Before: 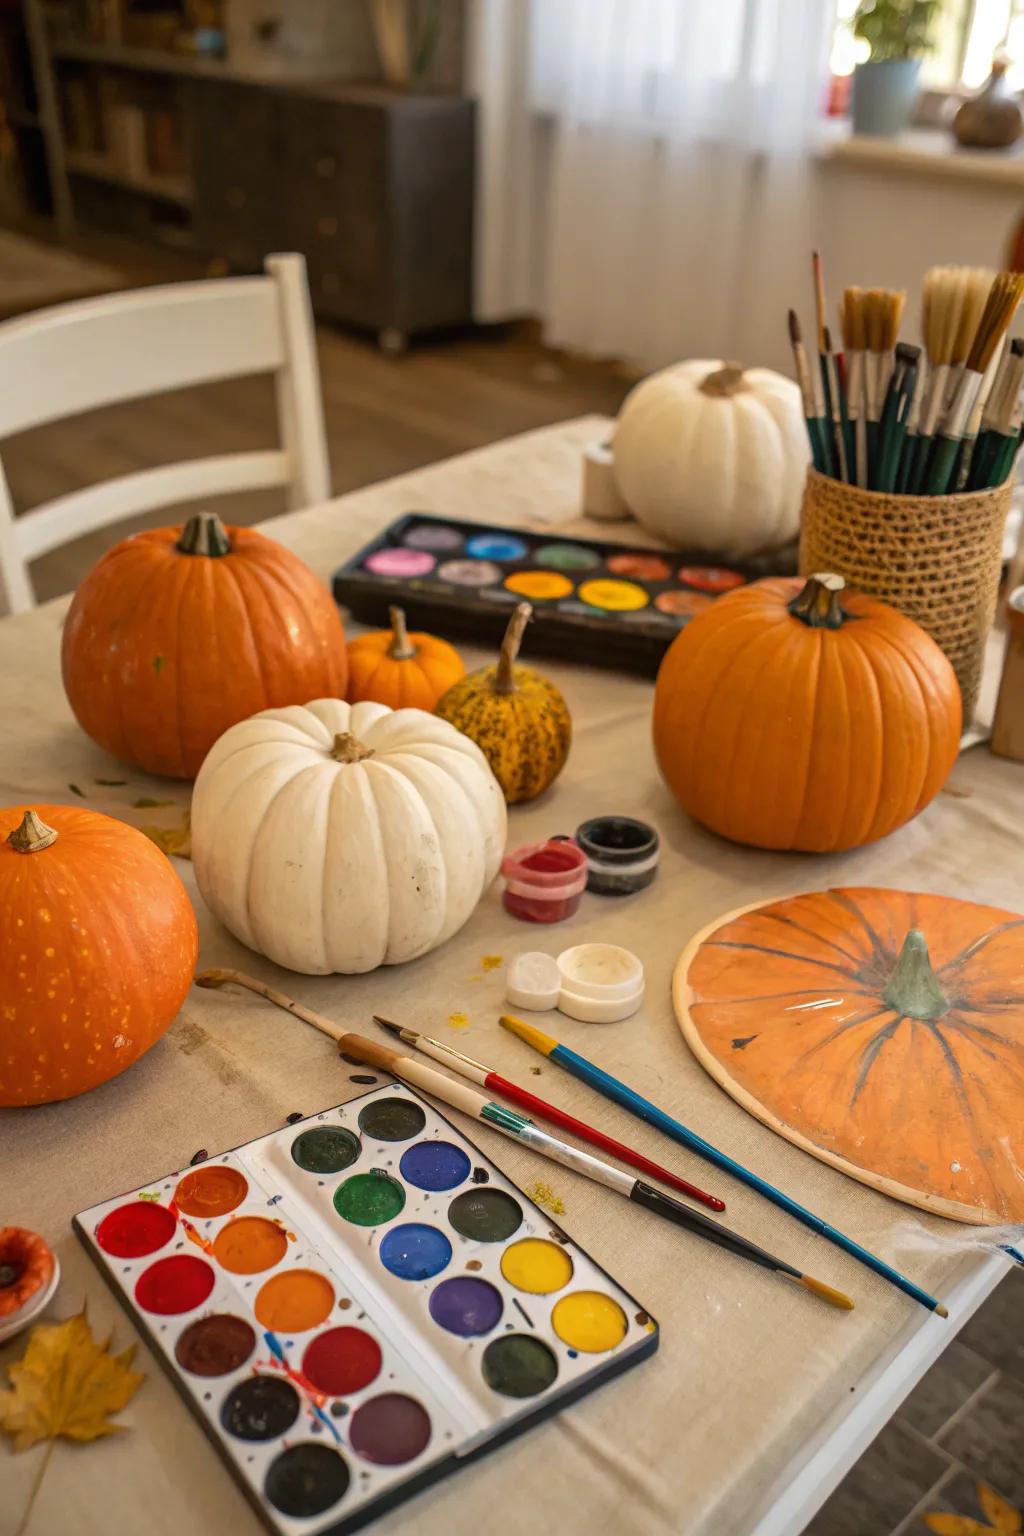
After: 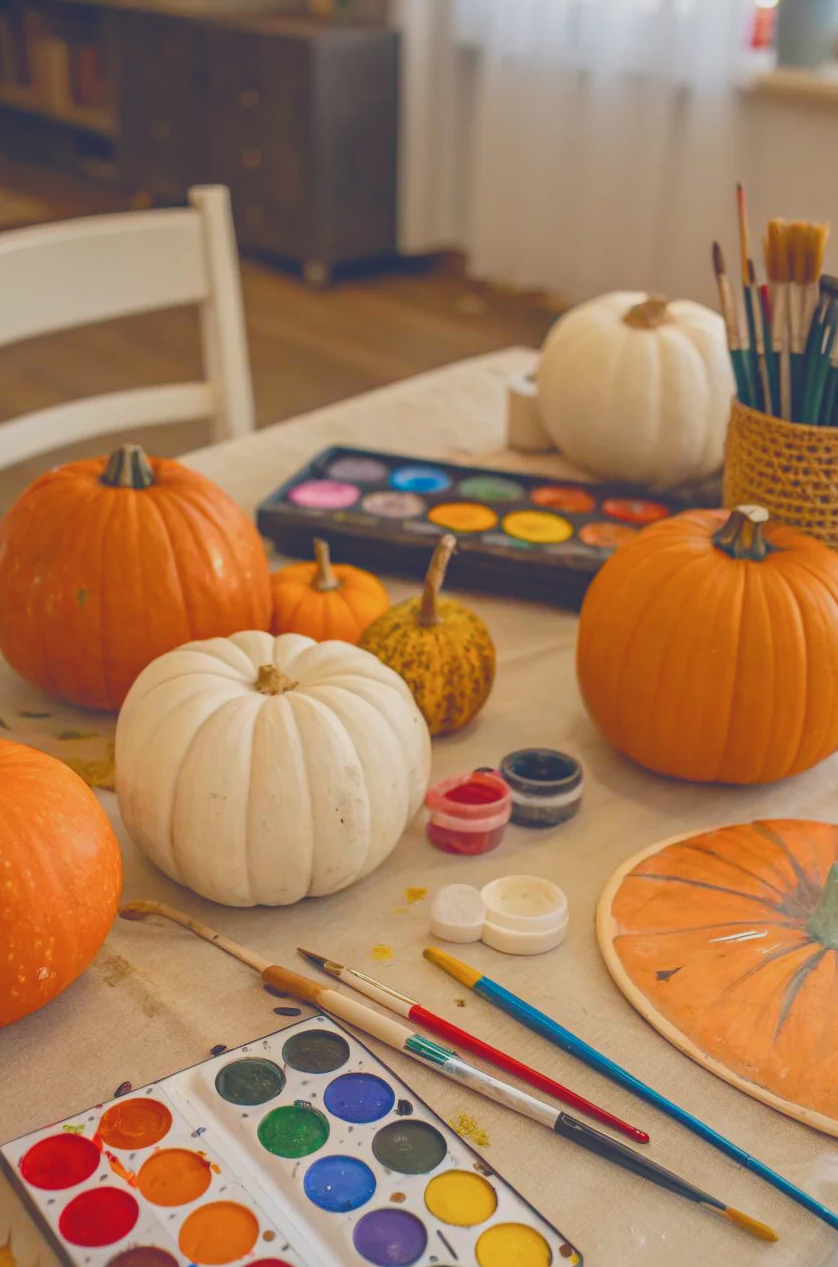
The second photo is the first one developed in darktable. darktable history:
exposure: black level correction -0.008, exposure 0.069 EV, compensate highlight preservation false
crop and rotate: left 7.507%, top 4.49%, right 10.599%, bottom 12.959%
color balance rgb: global offset › chroma 0.127%, global offset › hue 253.52°, perceptual saturation grading › global saturation 20%, perceptual saturation grading › highlights -14.256%, perceptual saturation grading › shadows 49.858%, contrast -10.604%
contrast brightness saturation: contrast -0.14, brightness 0.049, saturation -0.126
